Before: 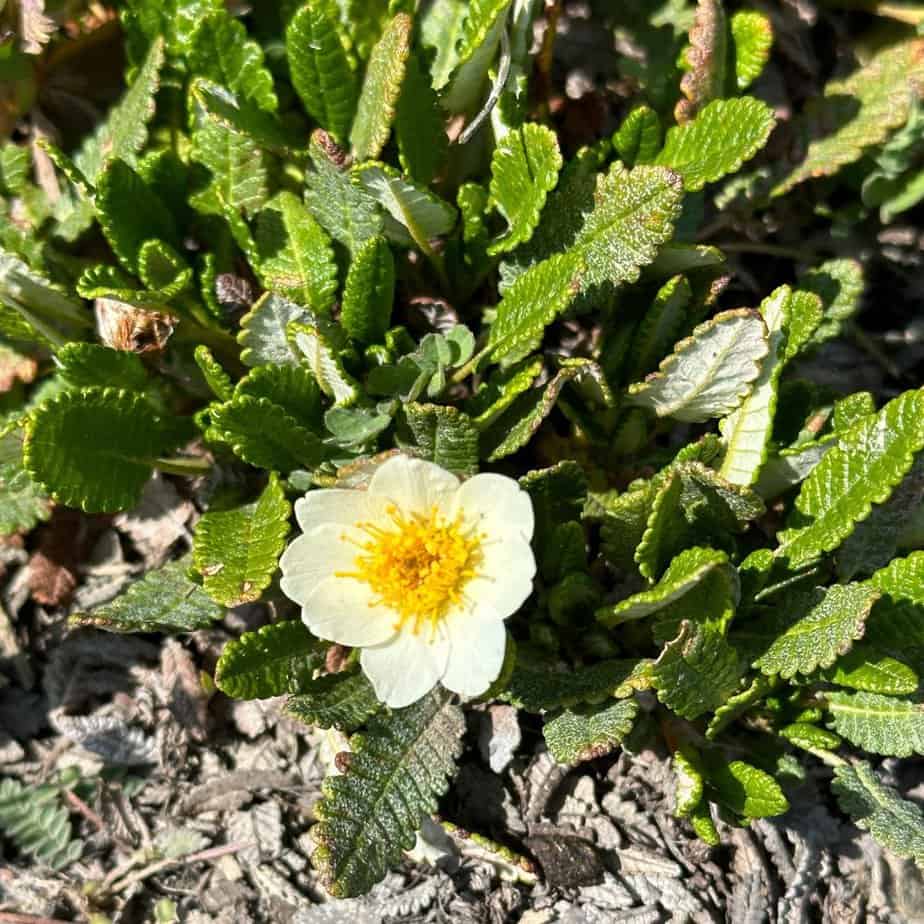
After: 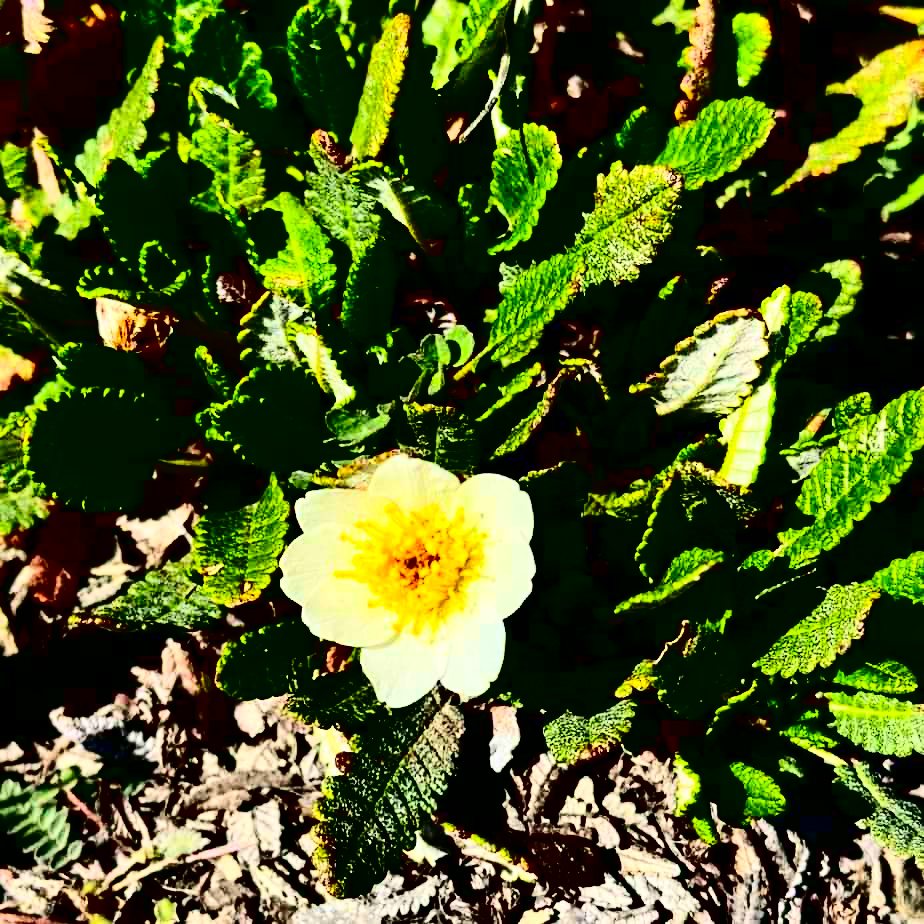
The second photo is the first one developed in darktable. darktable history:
tone equalizer: on, module defaults
contrast brightness saturation: contrast 0.77, brightness -1, saturation 1
